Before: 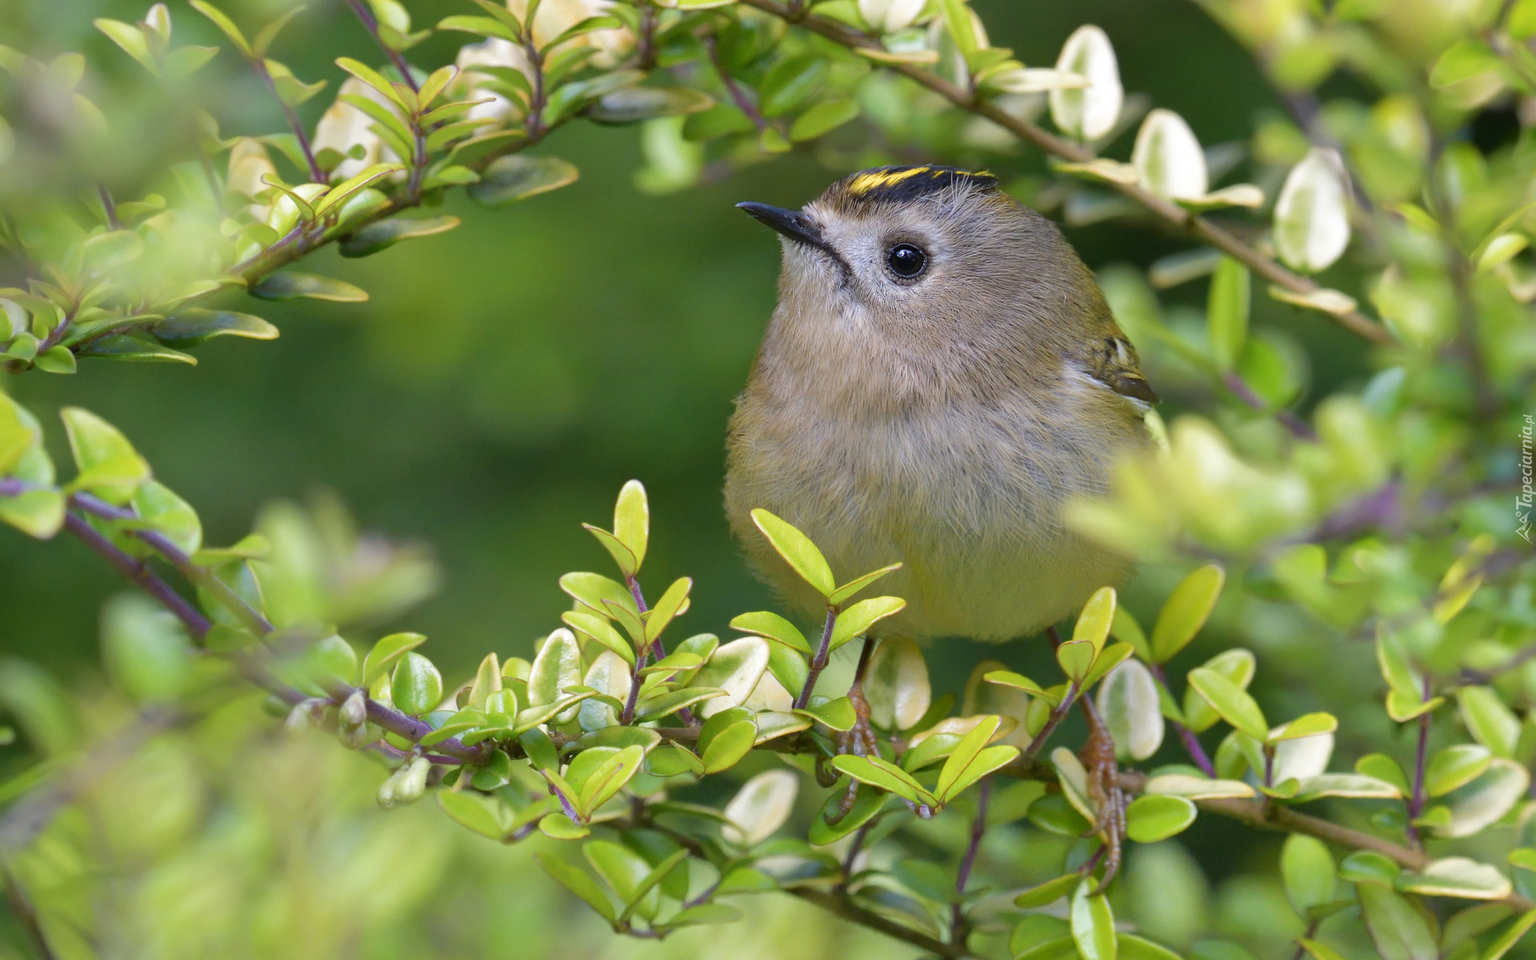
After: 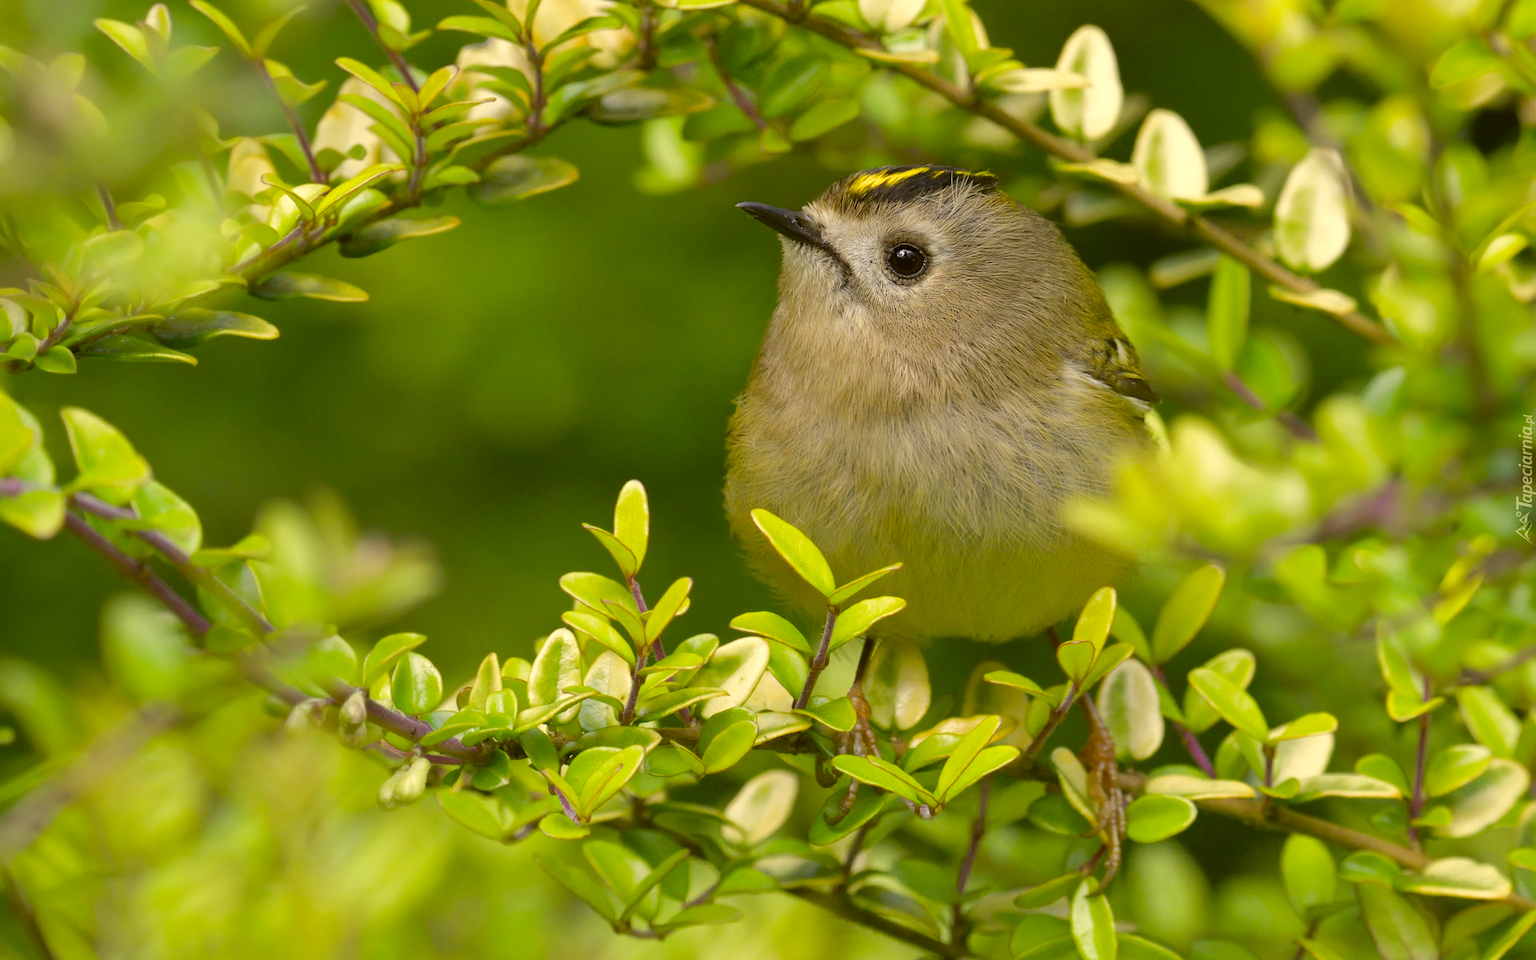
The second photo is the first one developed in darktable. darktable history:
color correction: highlights a* 0.125, highlights b* 29.76, shadows a* -0.316, shadows b* 21.23
